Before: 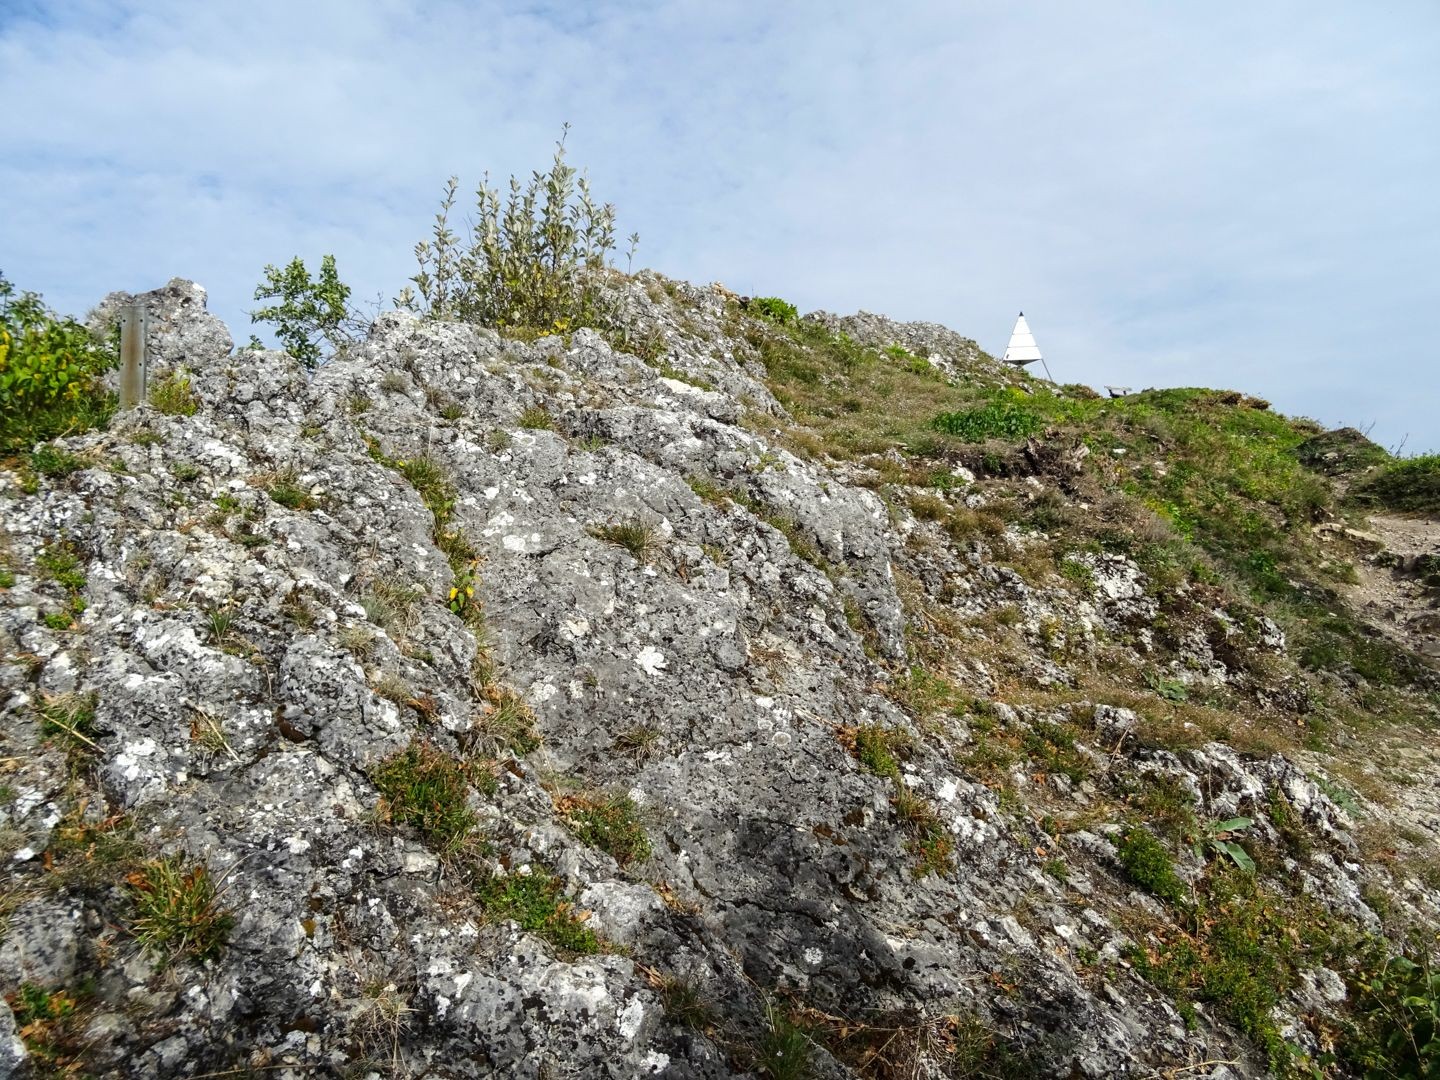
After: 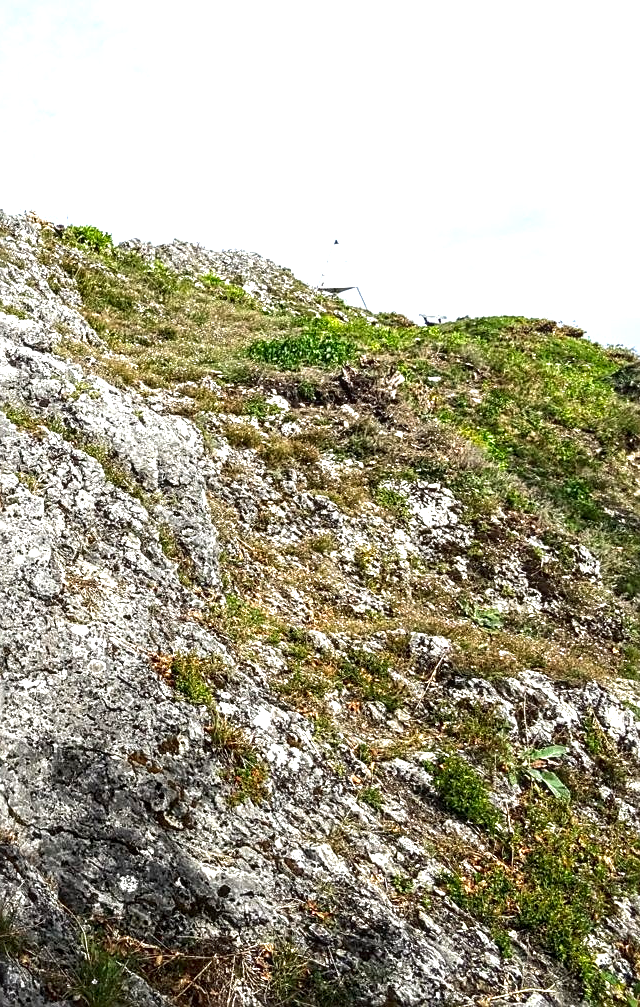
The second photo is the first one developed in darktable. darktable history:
crop: left 47.608%, top 6.697%, right 7.941%
contrast brightness saturation: brightness -0.095
sharpen: on, module defaults
local contrast: on, module defaults
exposure: exposure 1 EV, compensate highlight preservation false
